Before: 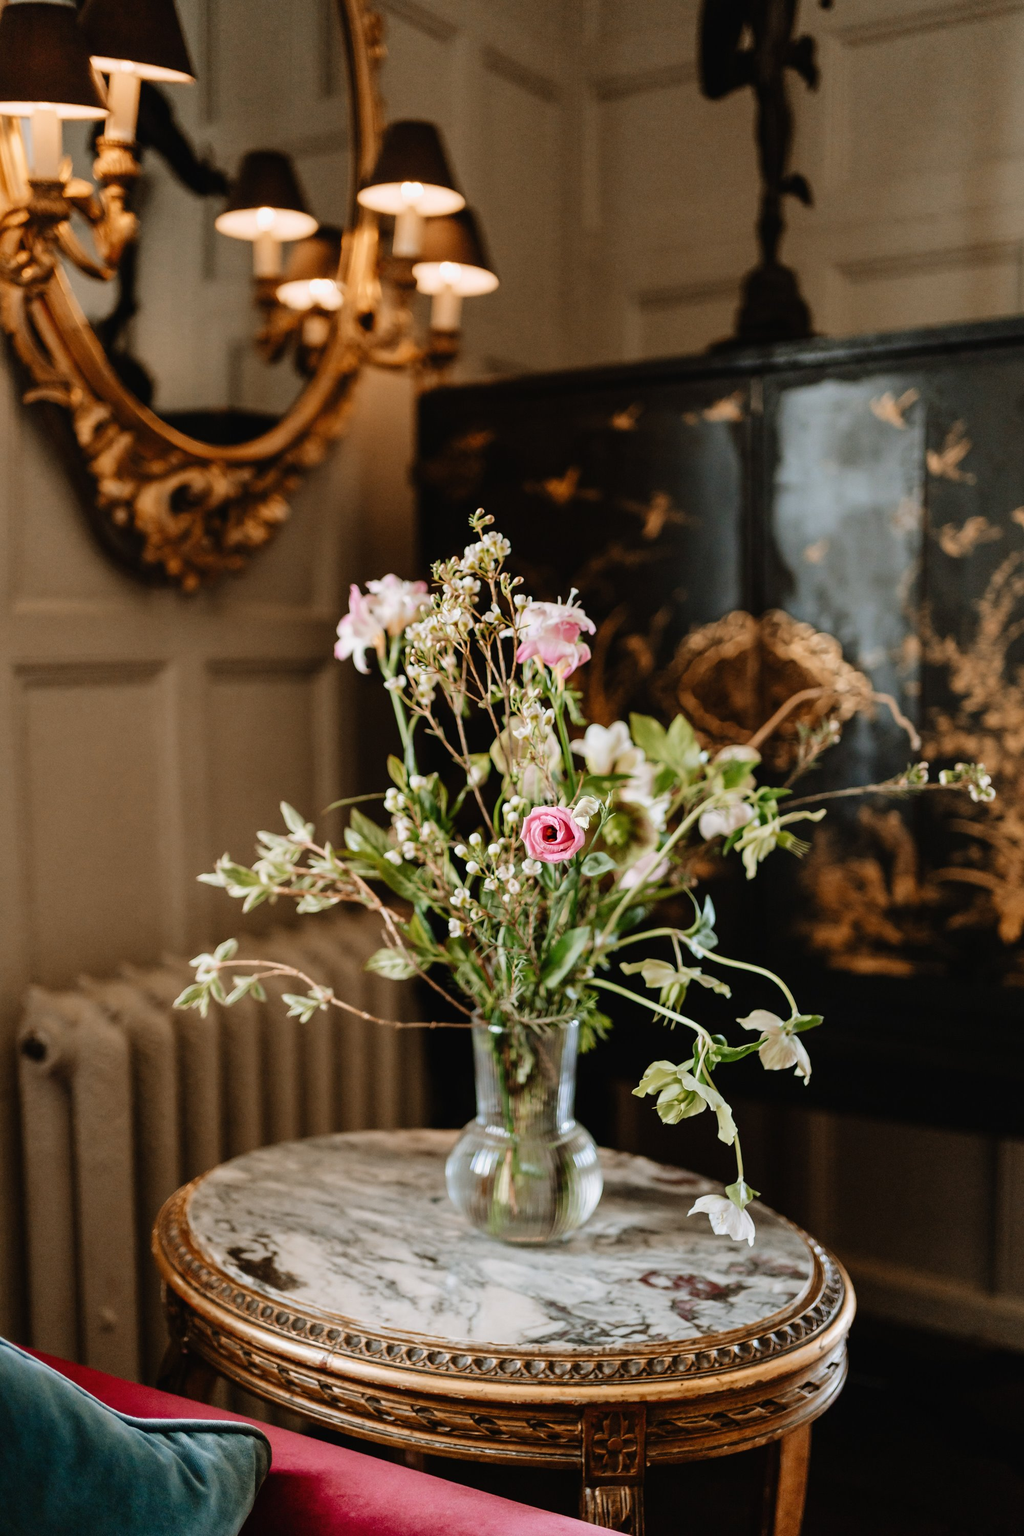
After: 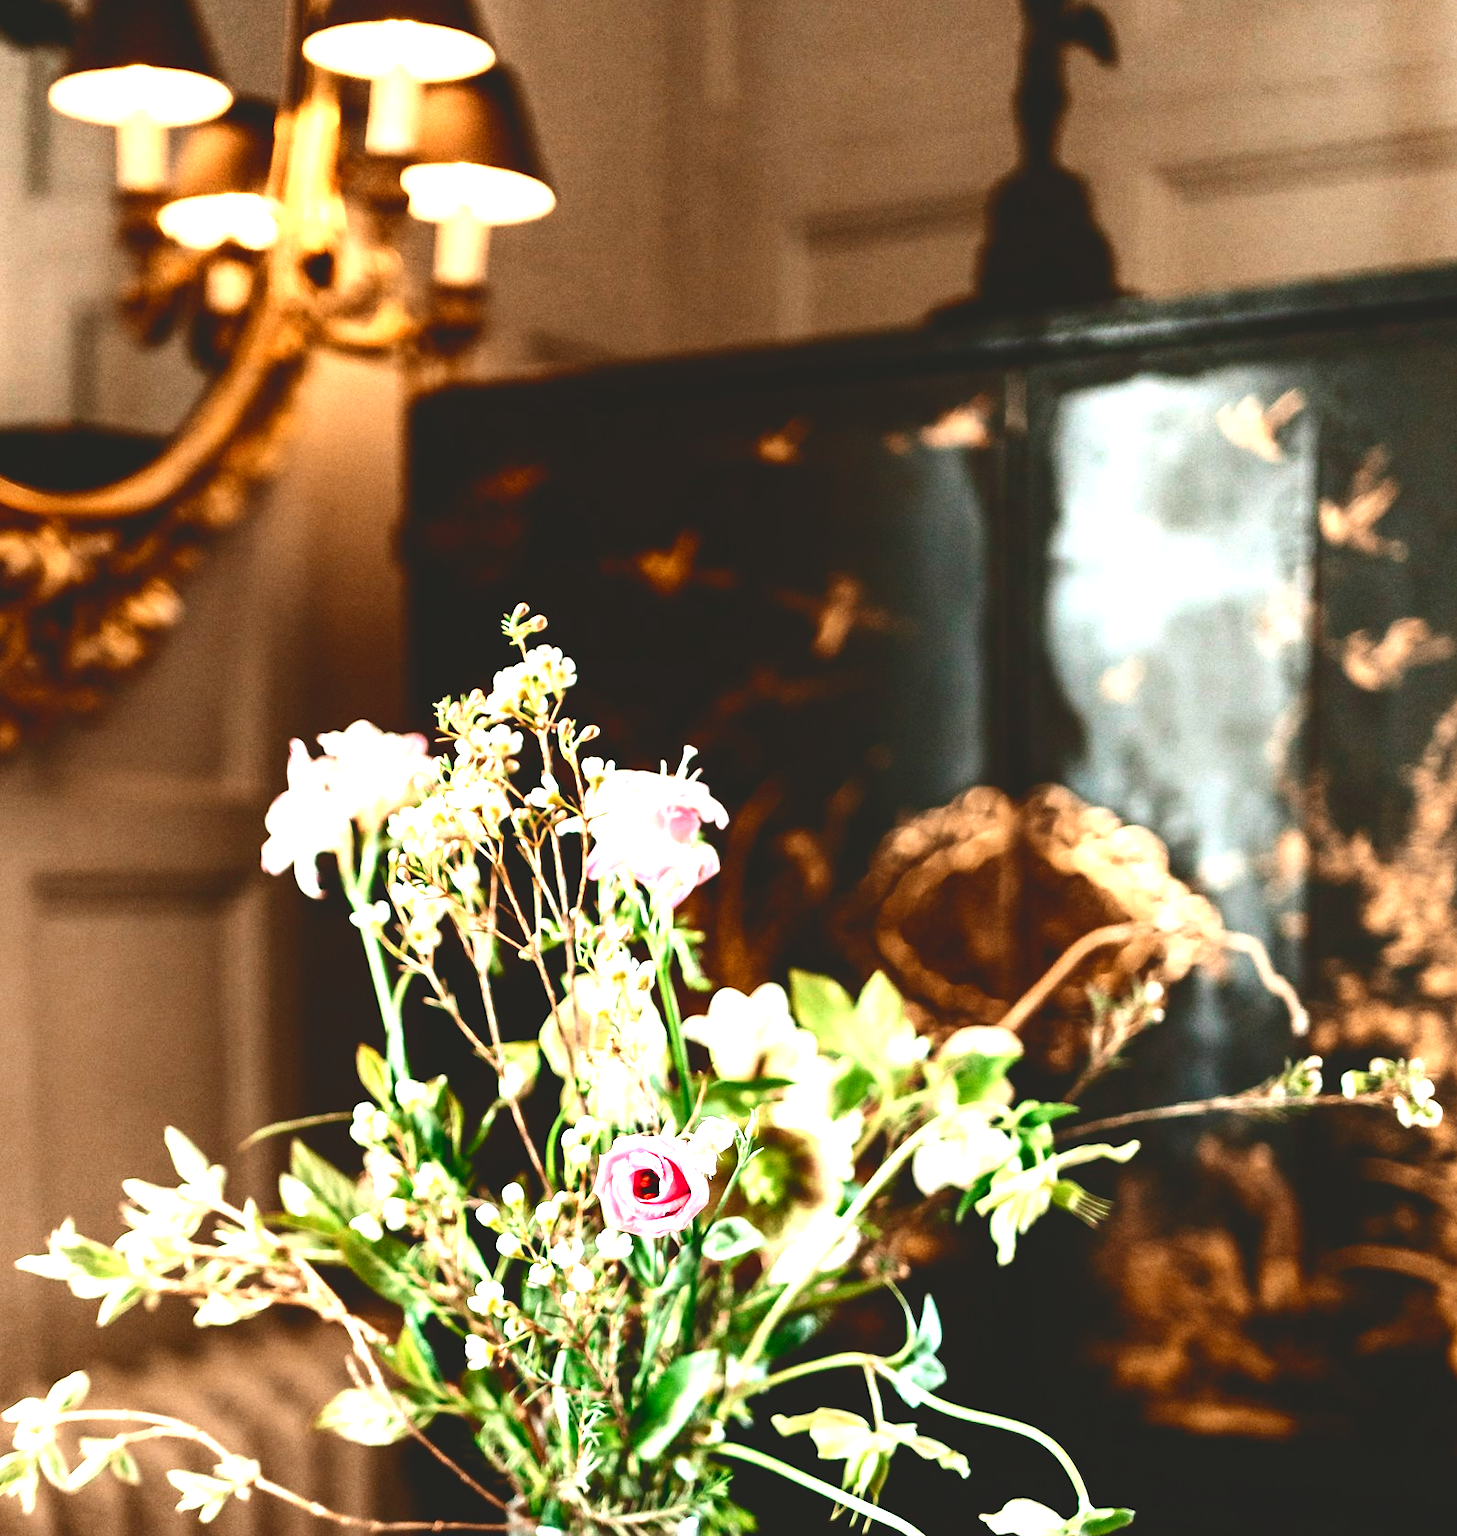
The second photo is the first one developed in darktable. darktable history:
crop: left 18.367%, top 11.106%, right 1.894%, bottom 32.869%
tone equalizer: -8 EV -0.402 EV, -7 EV -0.406 EV, -6 EV -0.327 EV, -5 EV -0.249 EV, -3 EV 0.228 EV, -2 EV 0.328 EV, -1 EV 0.373 EV, +0 EV 0.405 EV, edges refinement/feathering 500, mask exposure compensation -1.57 EV, preserve details guided filter
tone curve: curves: ch0 [(0, 0.087) (0.175, 0.178) (0.466, 0.498) (0.715, 0.764) (1, 0.961)]; ch1 [(0, 0) (0.437, 0.398) (0.476, 0.466) (0.505, 0.505) (0.534, 0.544) (0.612, 0.605) (0.641, 0.643) (1, 1)]; ch2 [(0, 0) (0.359, 0.379) (0.427, 0.453) (0.489, 0.495) (0.531, 0.534) (0.579, 0.579) (1, 1)], color space Lab, independent channels, preserve colors none
levels: levels [0, 0.352, 0.703]
